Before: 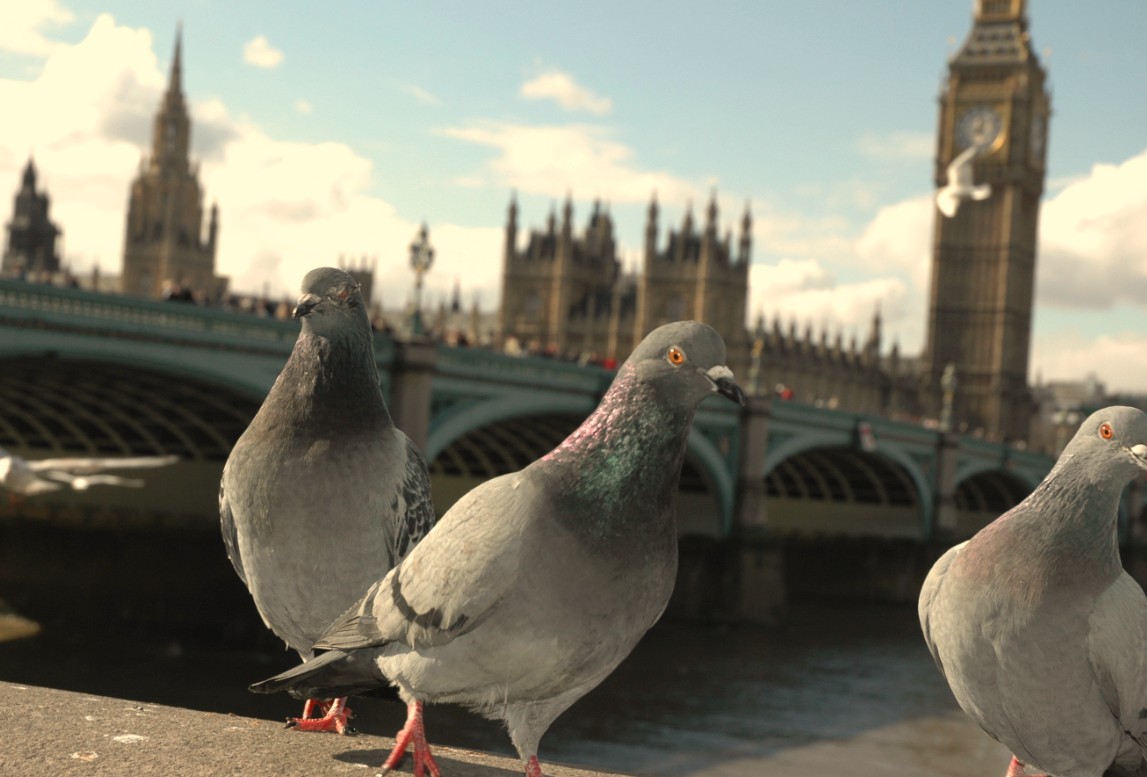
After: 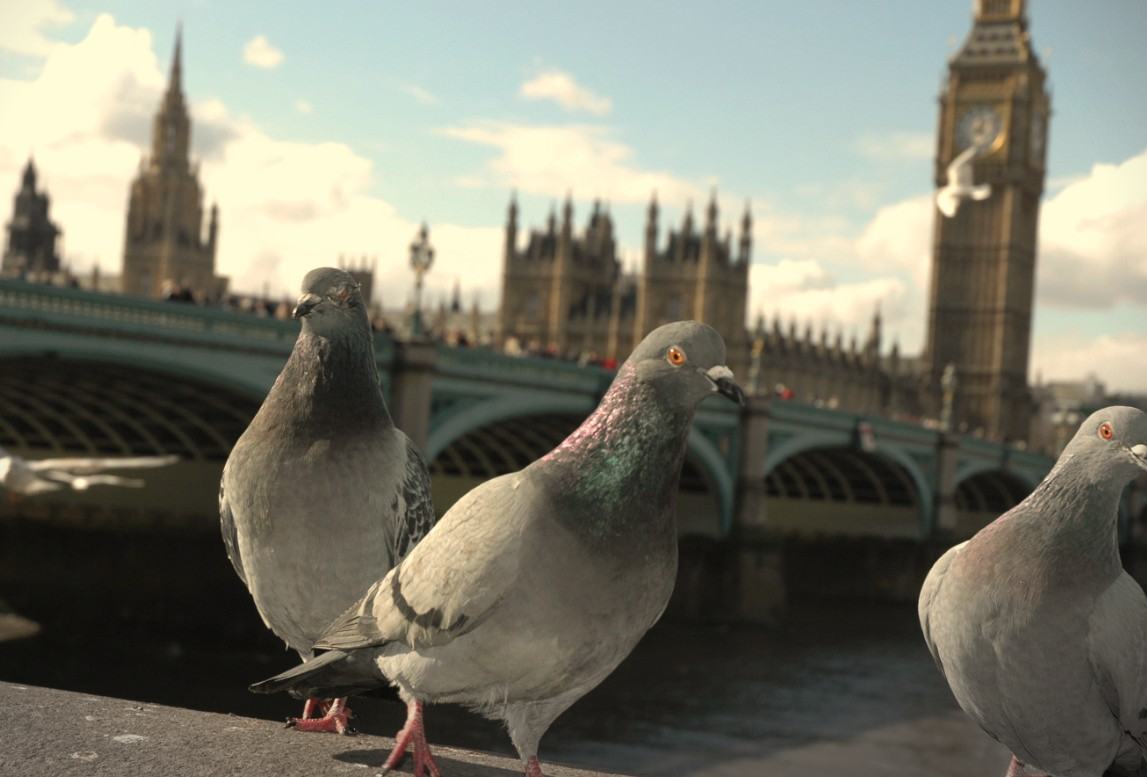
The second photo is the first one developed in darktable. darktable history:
vignetting: fall-off start 99.19%, center (-0.056, -0.355), width/height ratio 1.323
